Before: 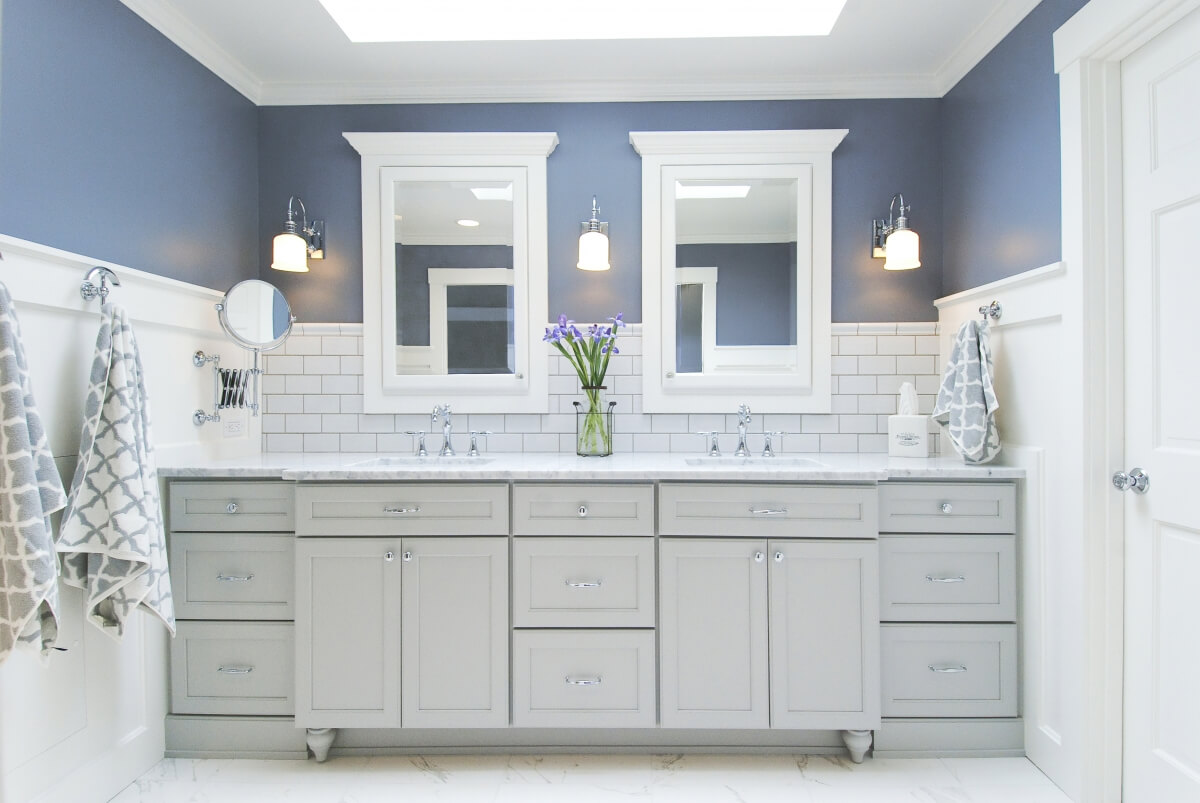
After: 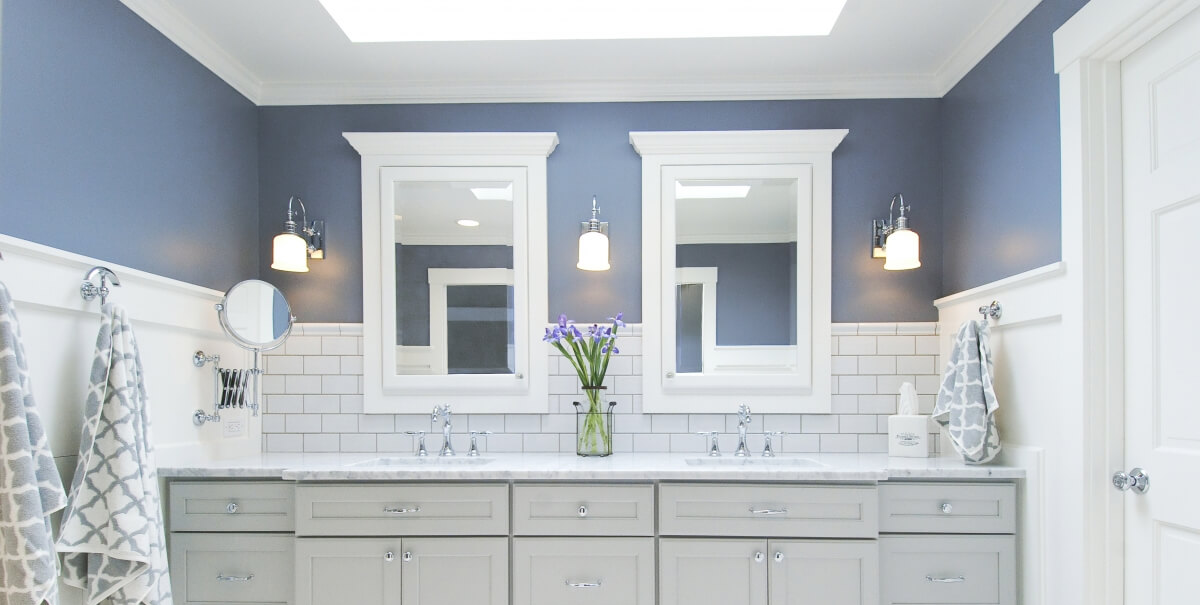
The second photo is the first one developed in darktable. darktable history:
crop: bottom 24.56%
